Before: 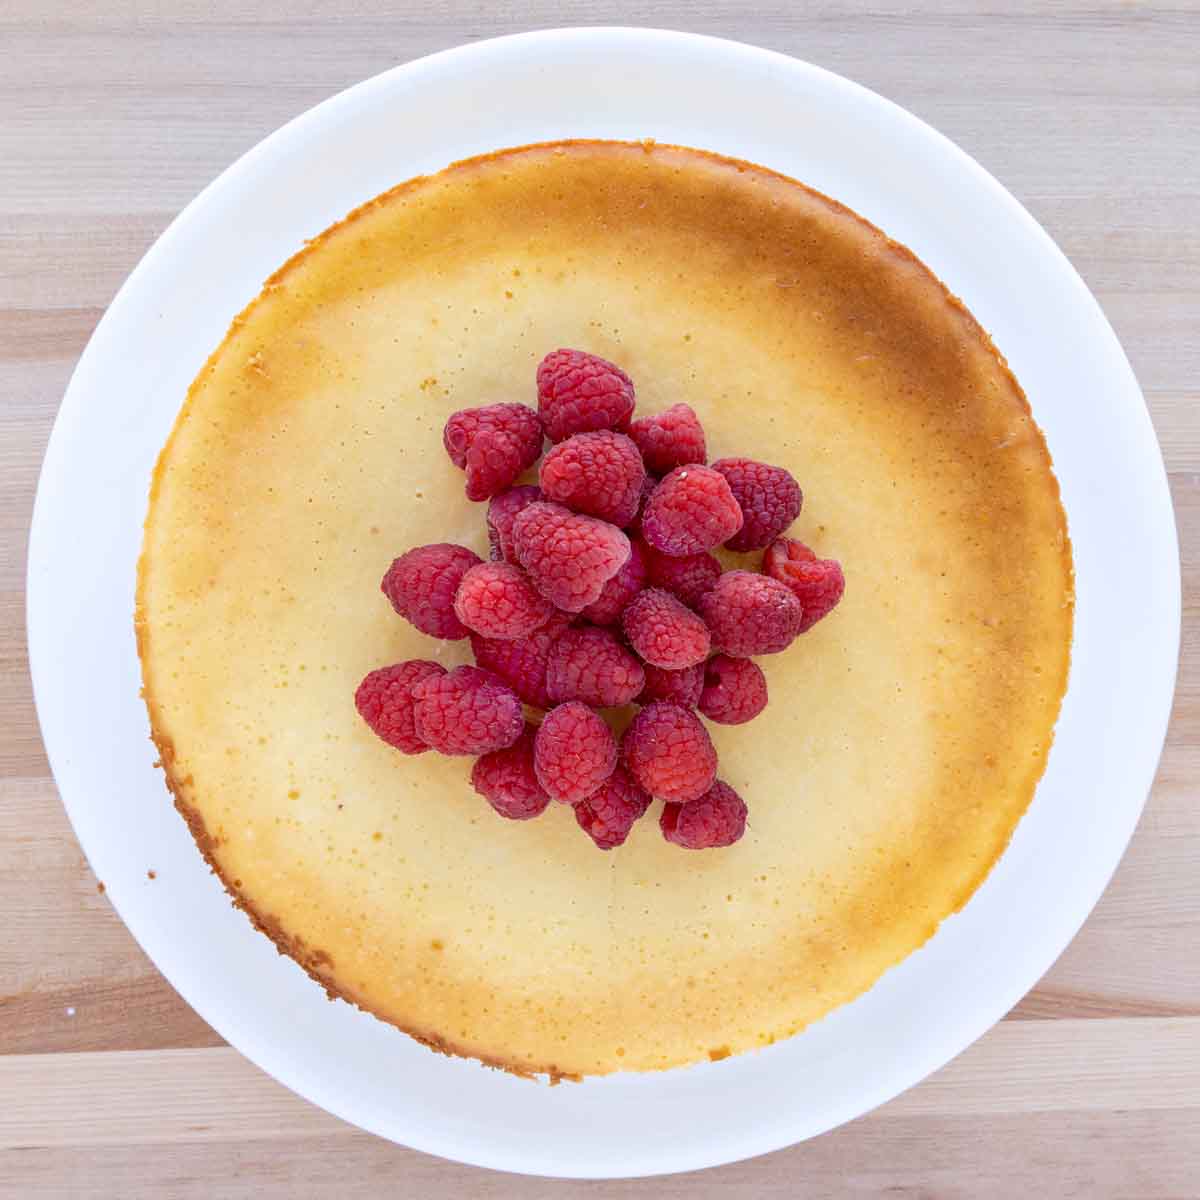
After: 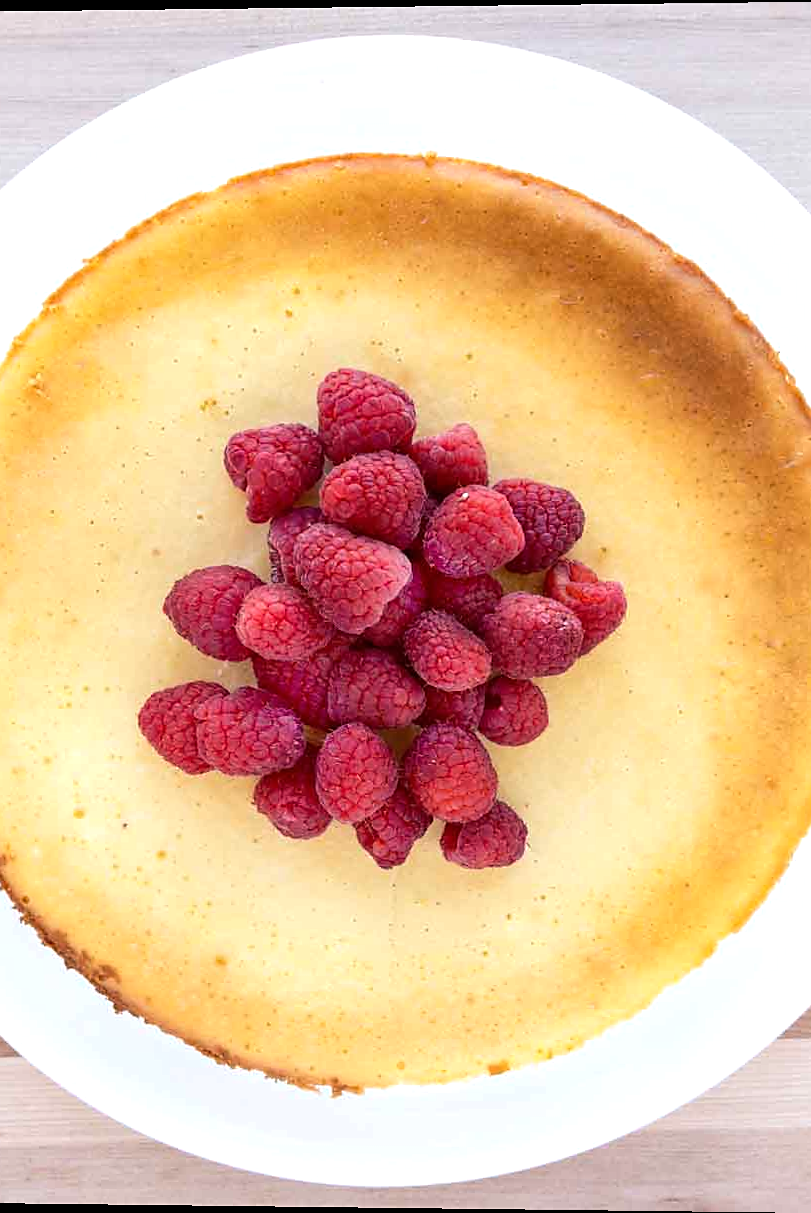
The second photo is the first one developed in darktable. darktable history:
crop and rotate: left 18.442%, right 15.508%
tone equalizer: -8 EV -0.417 EV, -7 EV -0.389 EV, -6 EV -0.333 EV, -5 EV -0.222 EV, -3 EV 0.222 EV, -2 EV 0.333 EV, -1 EV 0.389 EV, +0 EV 0.417 EV, edges refinement/feathering 500, mask exposure compensation -1.57 EV, preserve details no
sharpen: radius 1.458, amount 0.398, threshold 1.271
rotate and perspective: lens shift (vertical) 0.048, lens shift (horizontal) -0.024, automatic cropping off
